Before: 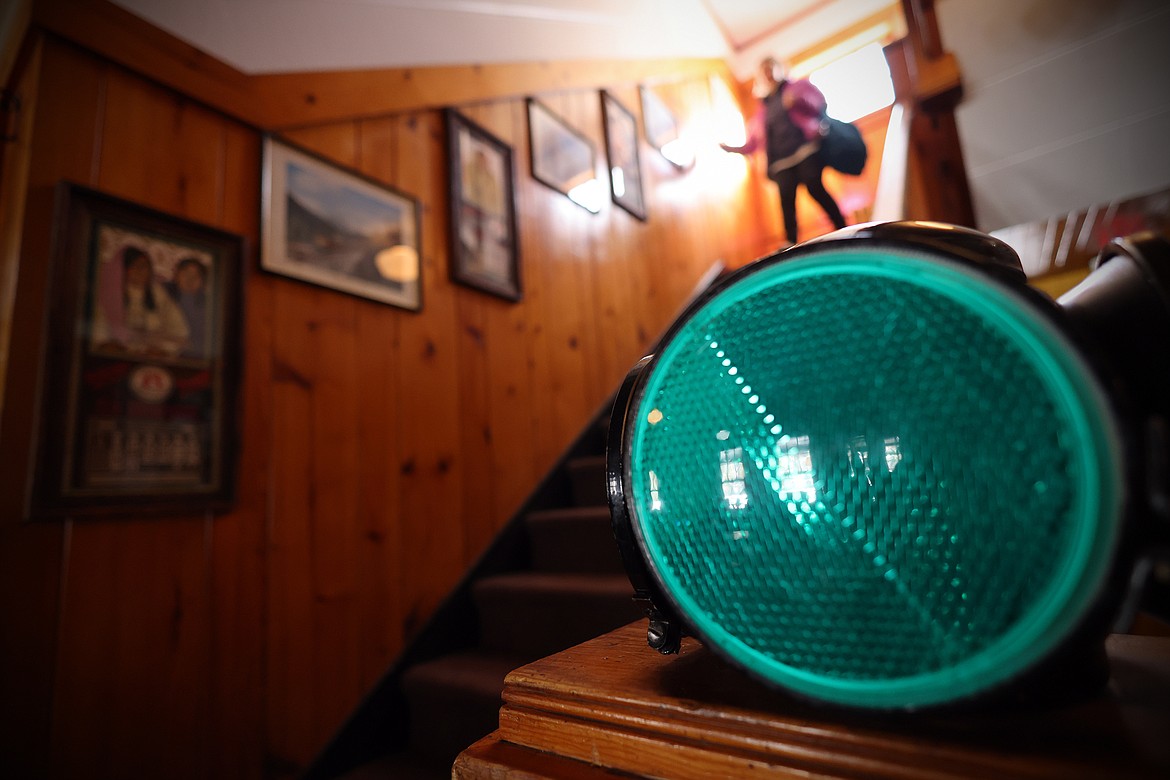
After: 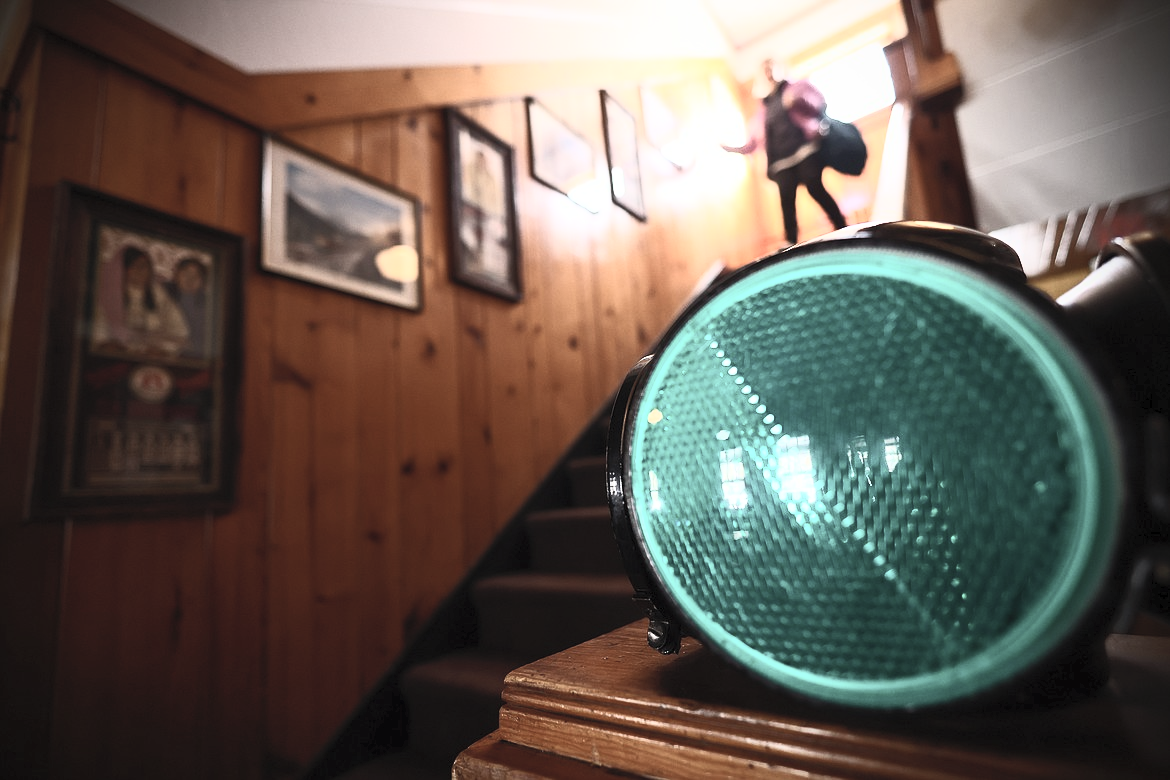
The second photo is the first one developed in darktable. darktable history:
contrast brightness saturation: contrast 0.565, brightness 0.579, saturation -0.345
